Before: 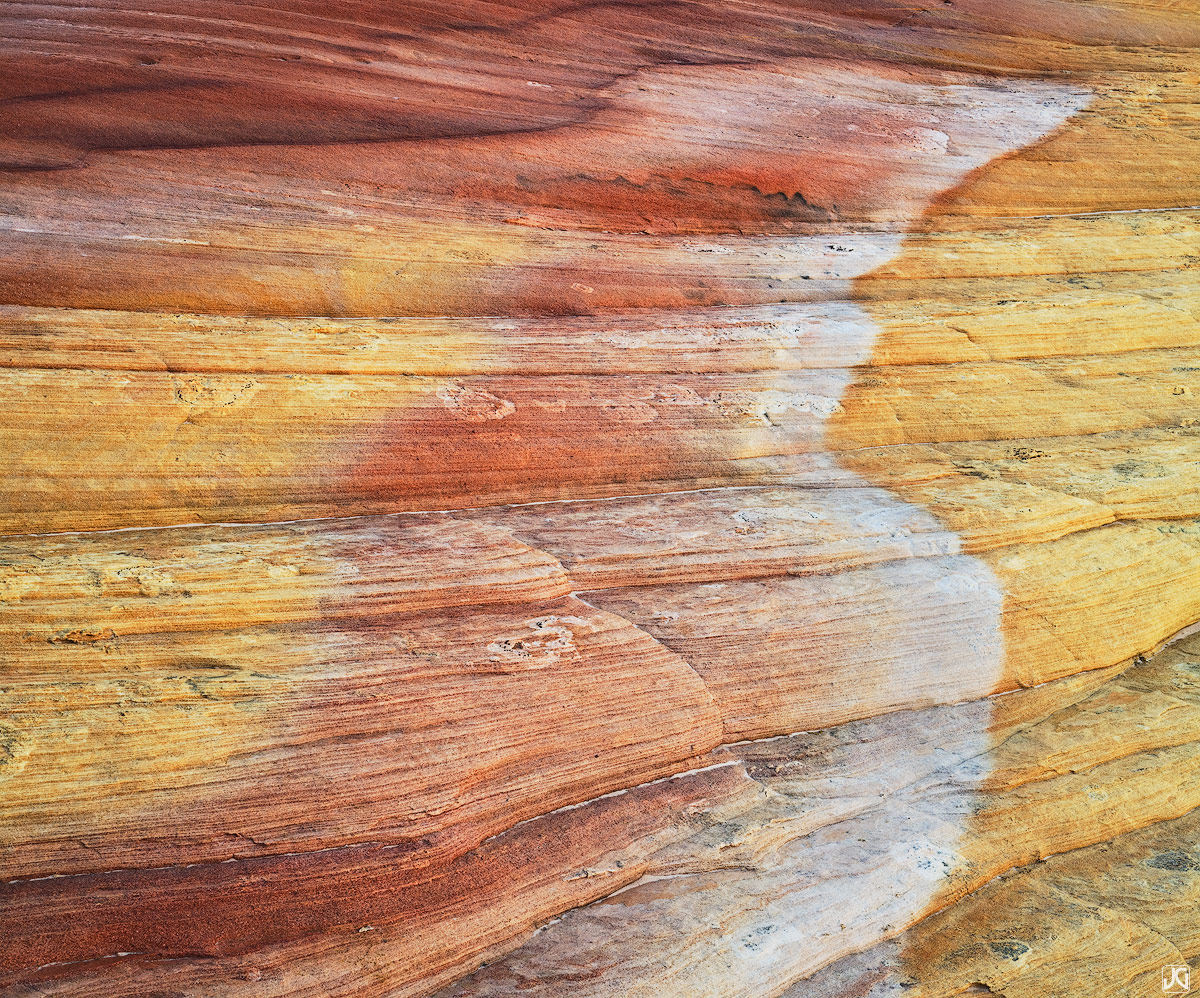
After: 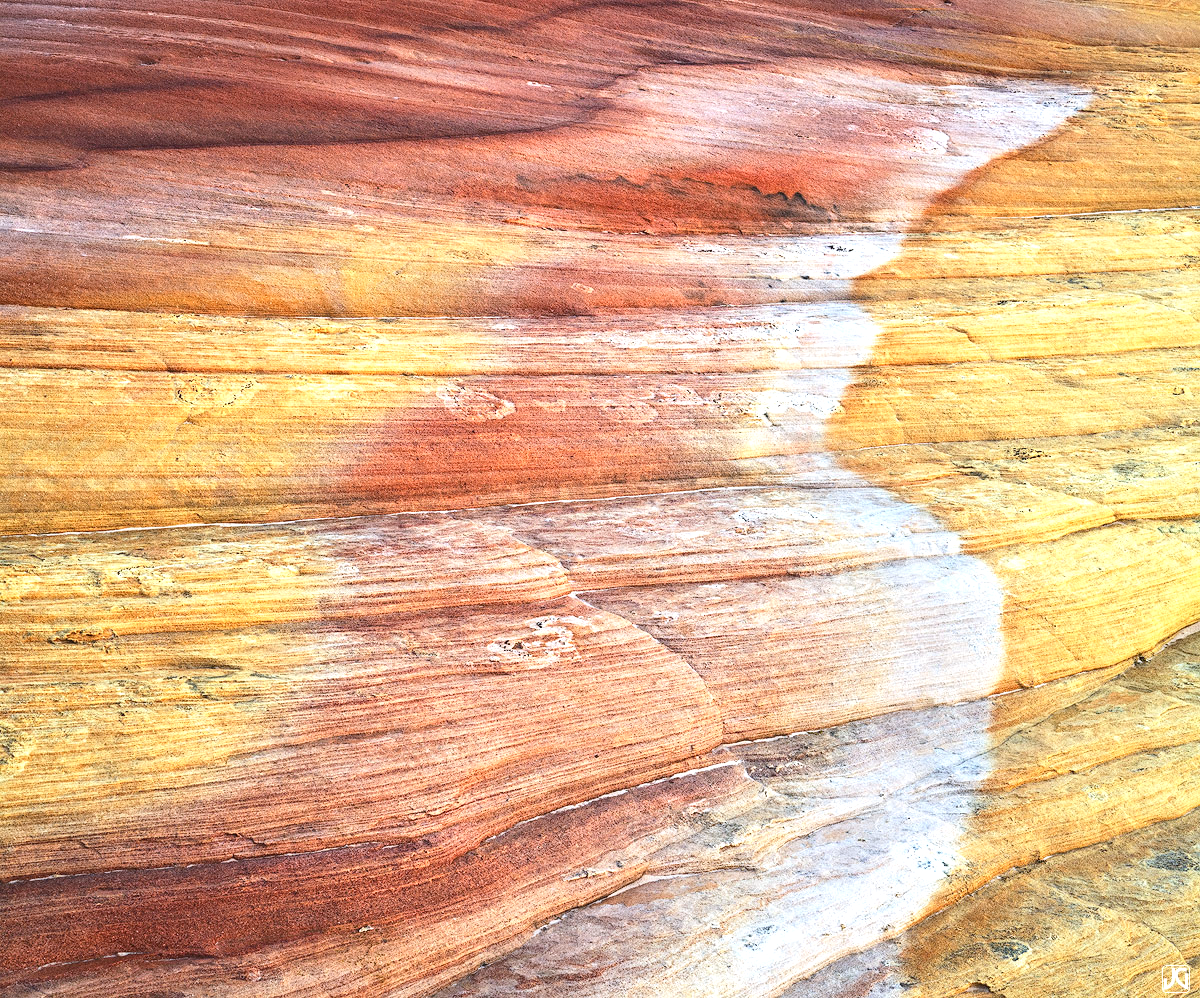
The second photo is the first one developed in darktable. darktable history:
grain: coarseness 0.09 ISO
exposure: black level correction 0, exposure 0.68 EV, compensate exposure bias true, compensate highlight preservation false
white balance: red 0.976, blue 1.04
